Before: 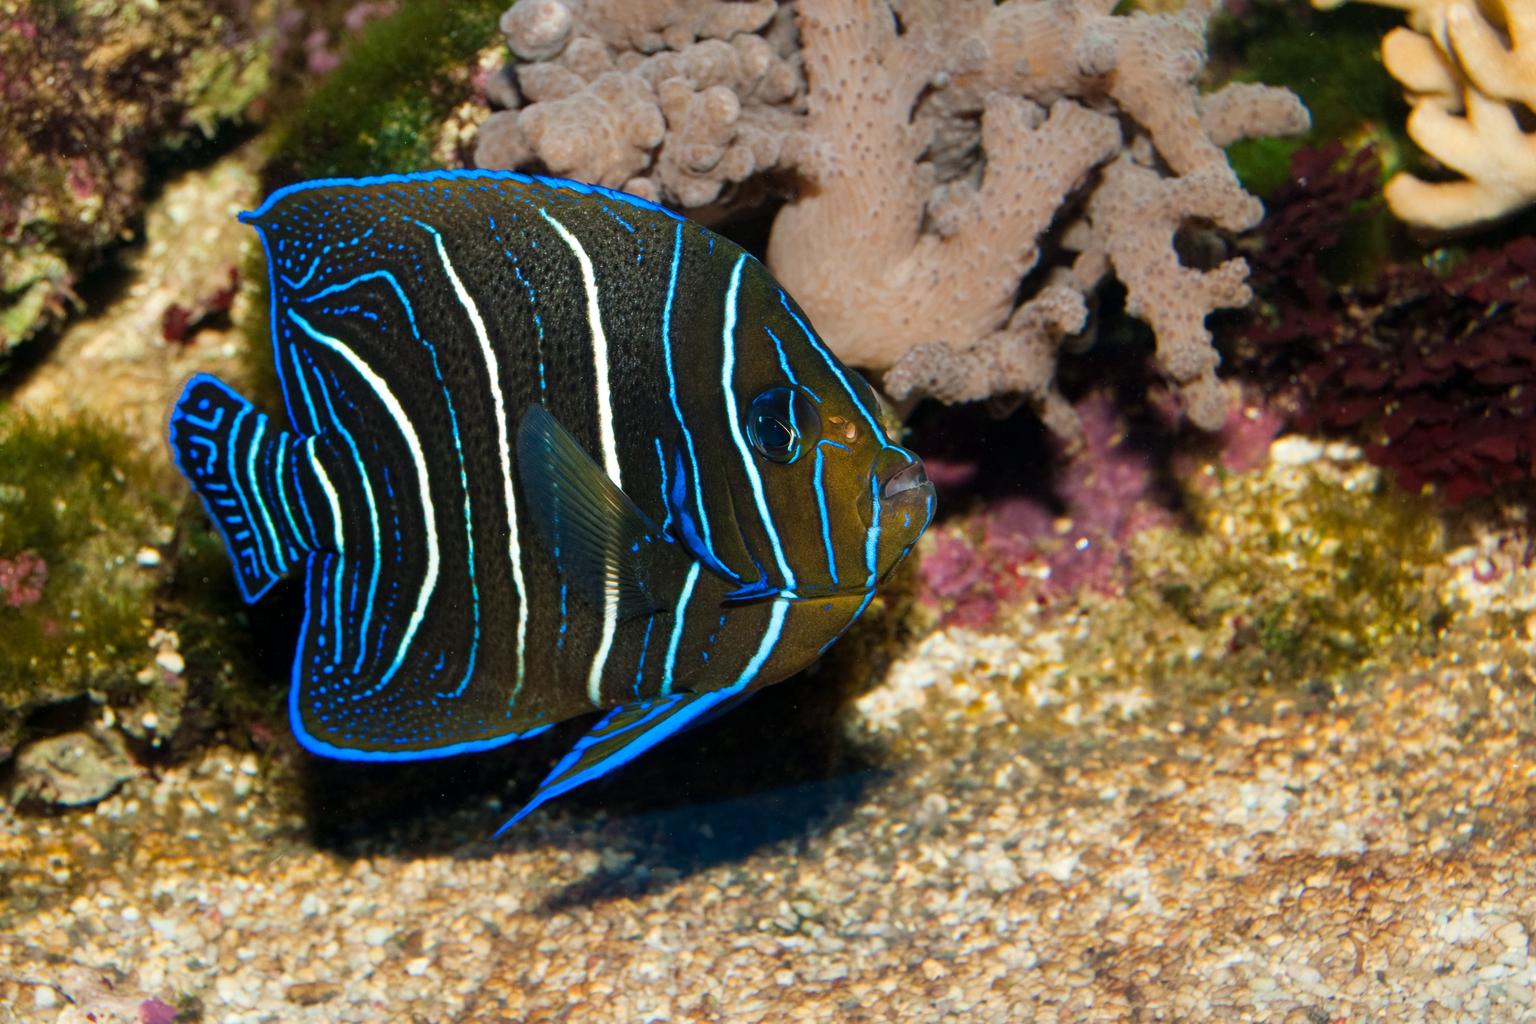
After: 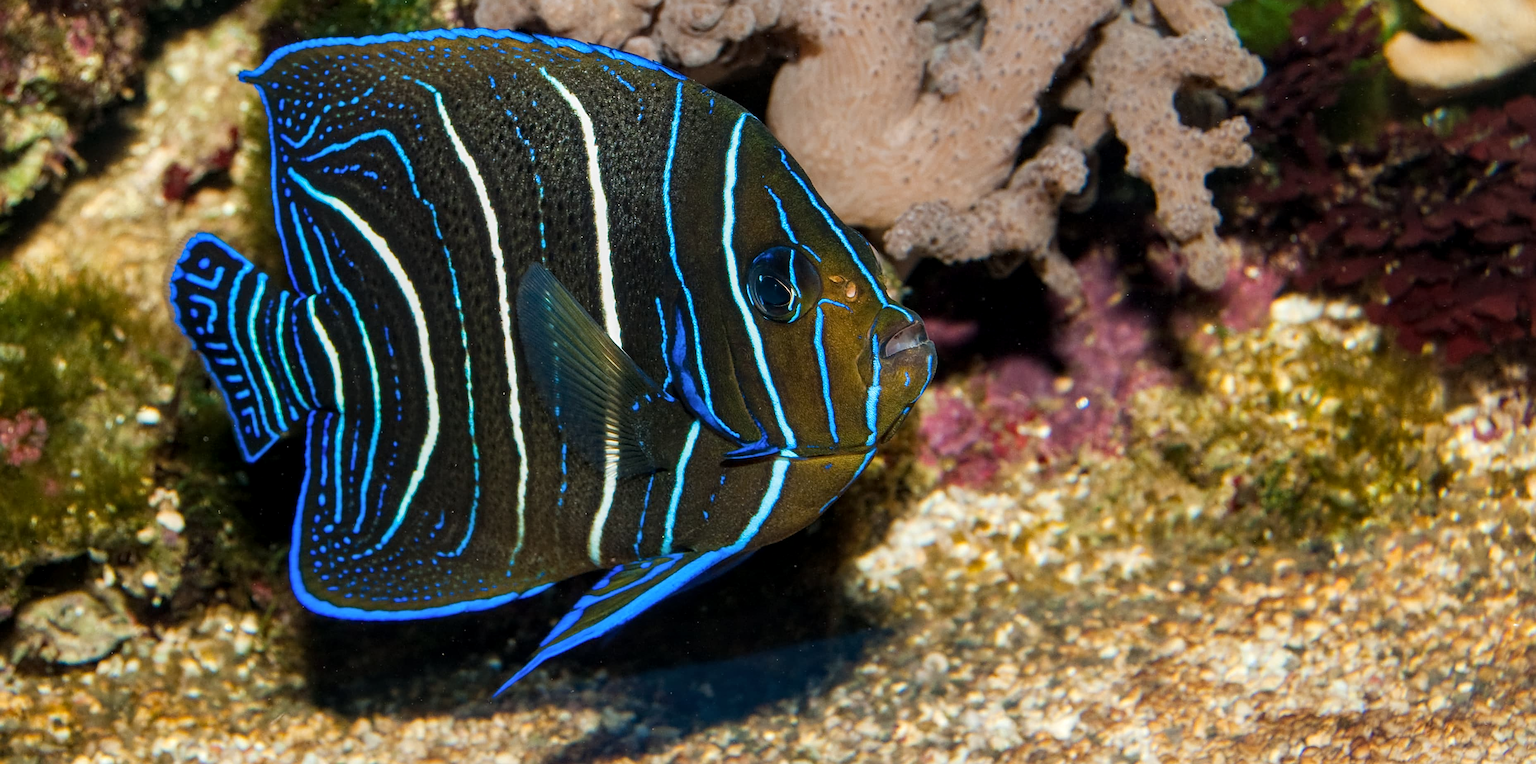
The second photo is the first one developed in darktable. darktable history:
local contrast: on, module defaults
crop: top 13.824%, bottom 11.485%
sharpen: on, module defaults
